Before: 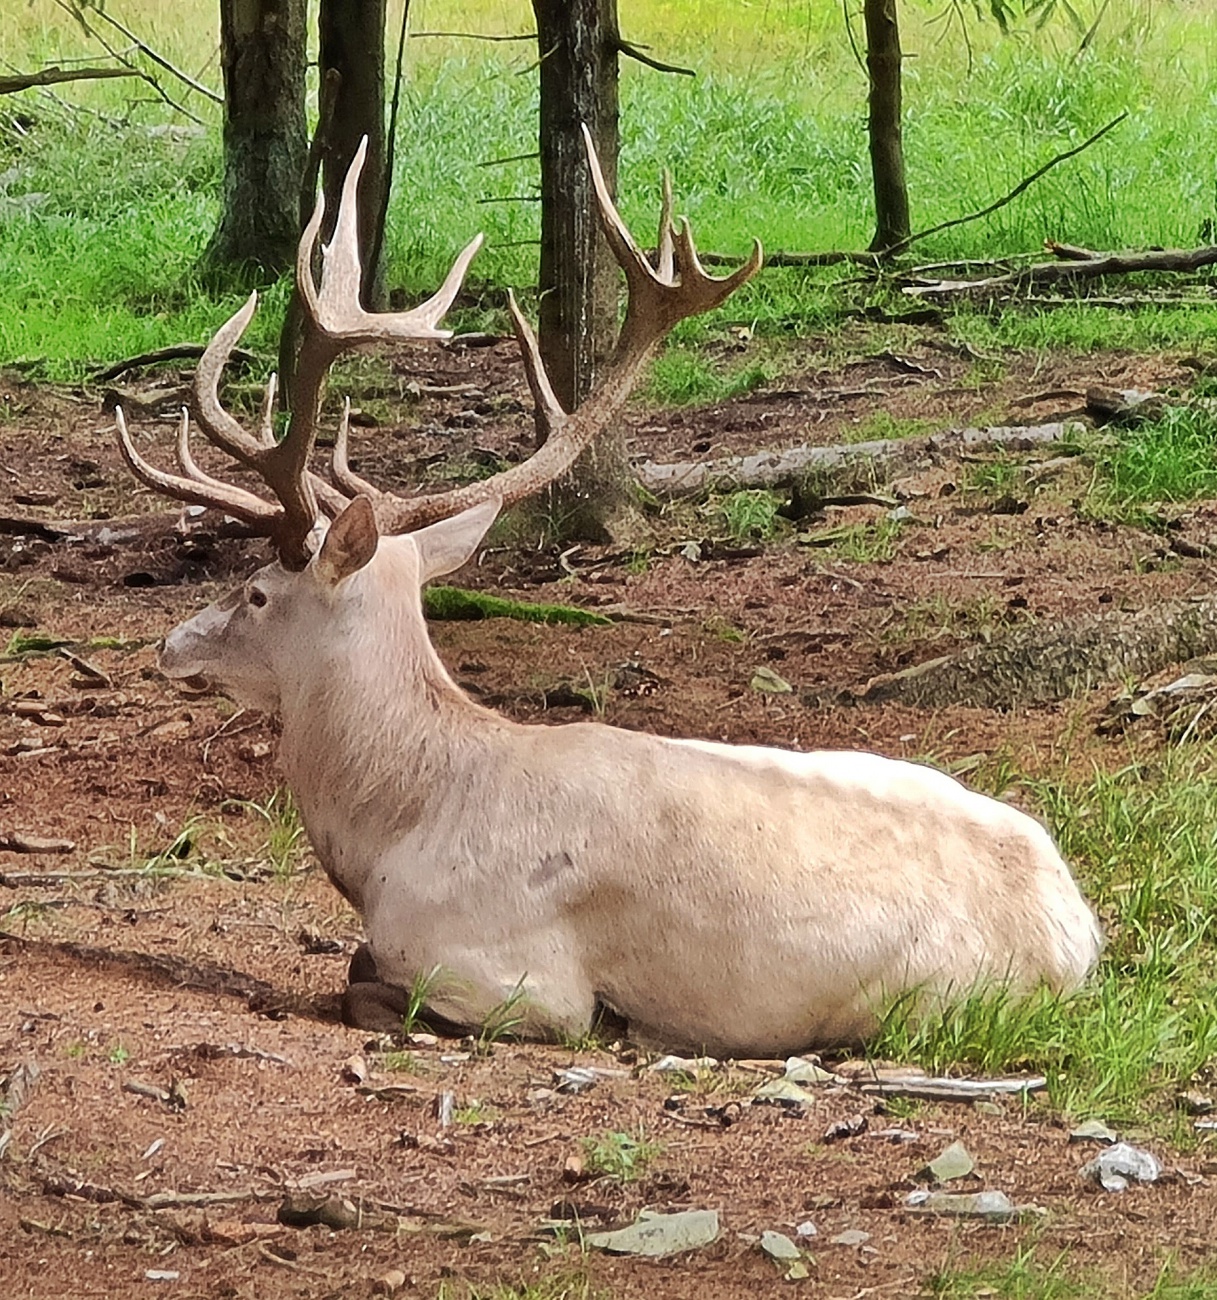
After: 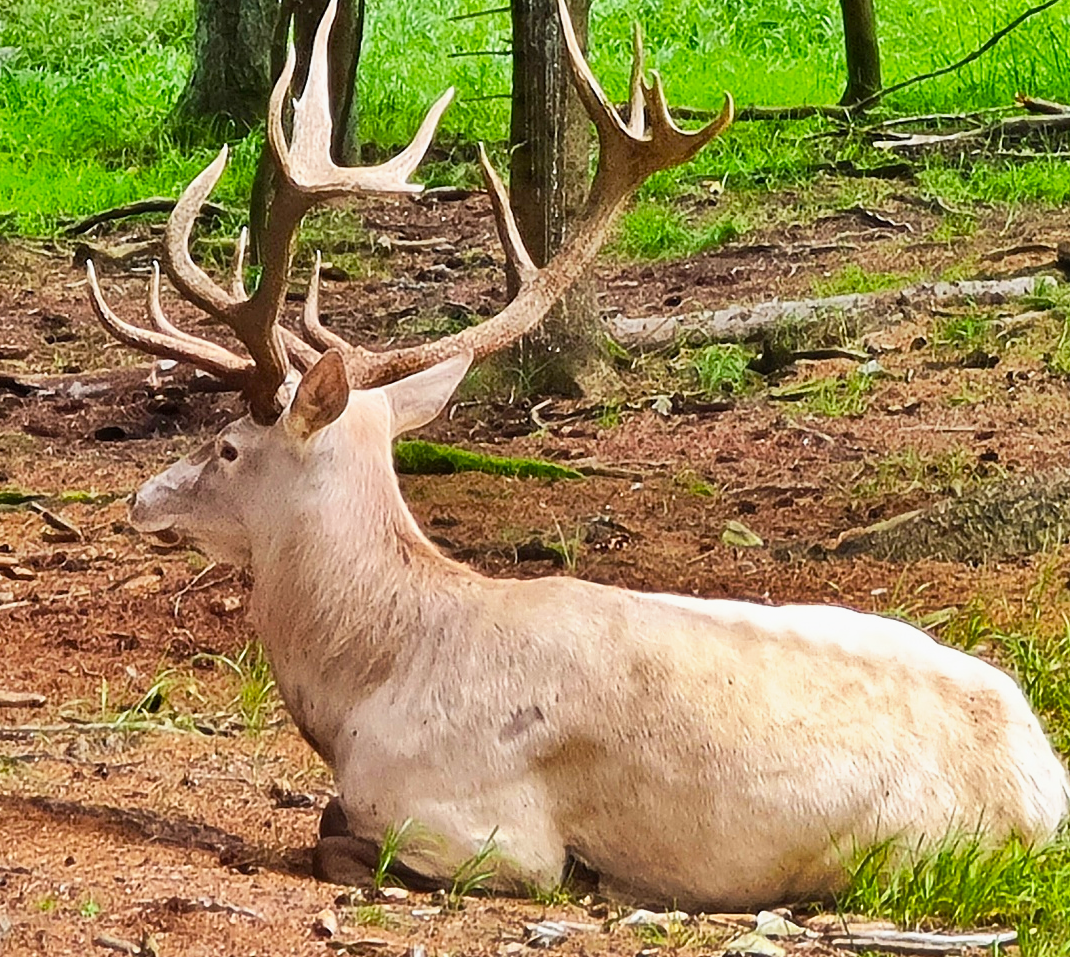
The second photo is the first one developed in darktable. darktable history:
shadows and highlights: shadows 43.71, white point adjustment -1.46, soften with gaussian
base curve: curves: ch0 [(0, 0) (0.688, 0.865) (1, 1)], preserve colors none
crop and rotate: left 2.425%, top 11.305%, right 9.6%, bottom 15.08%
color balance rgb: perceptual saturation grading › global saturation 25%, global vibrance 20%
